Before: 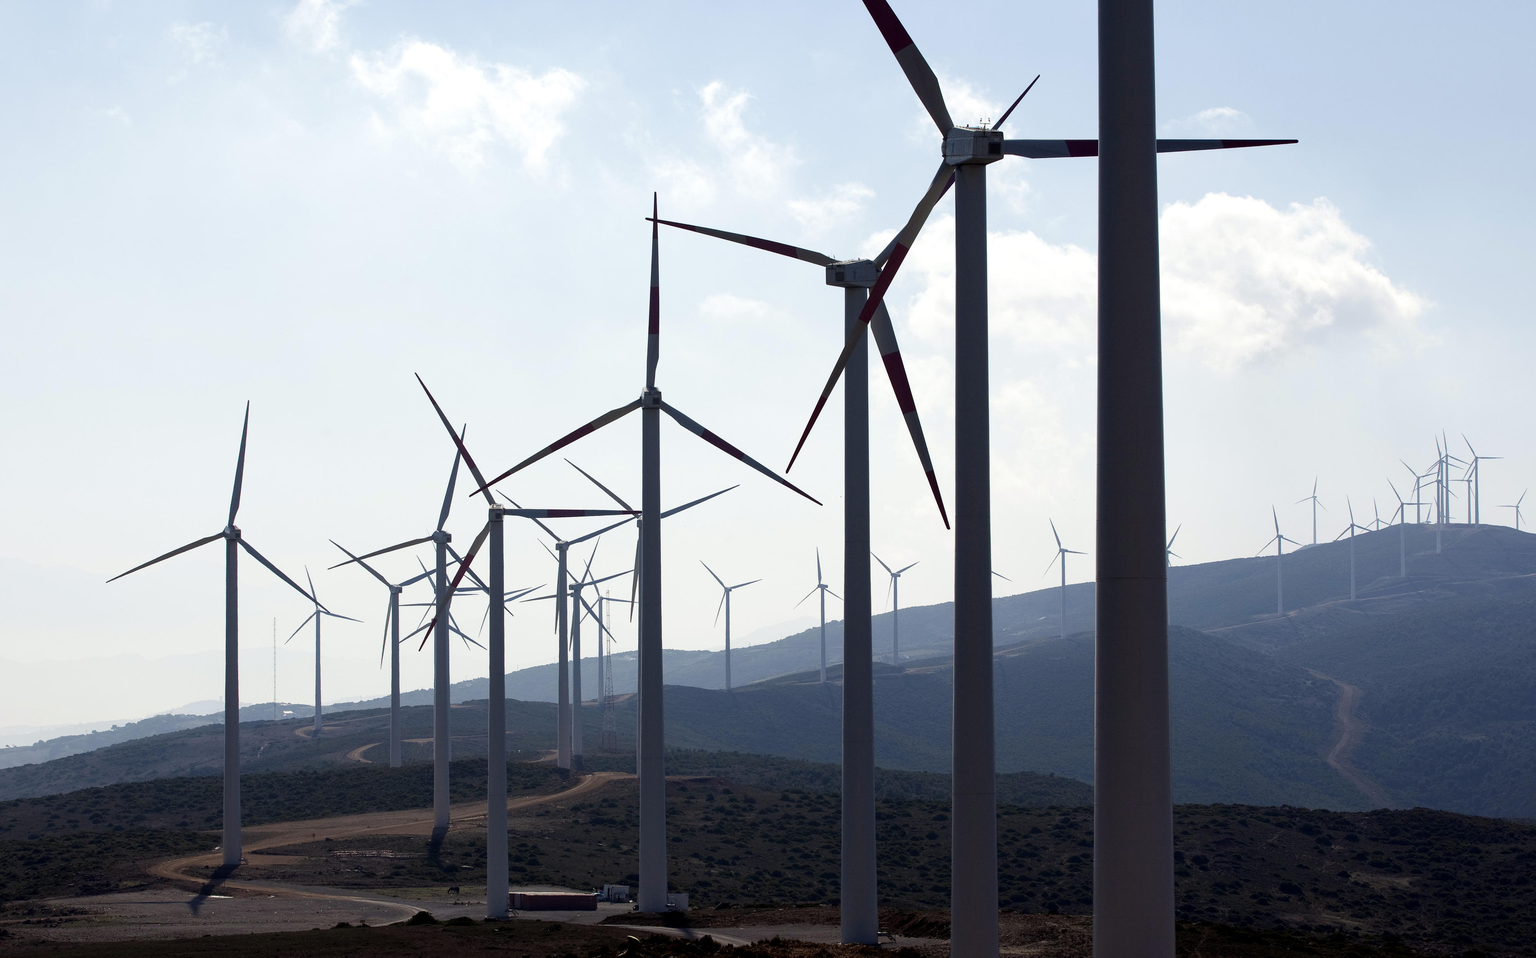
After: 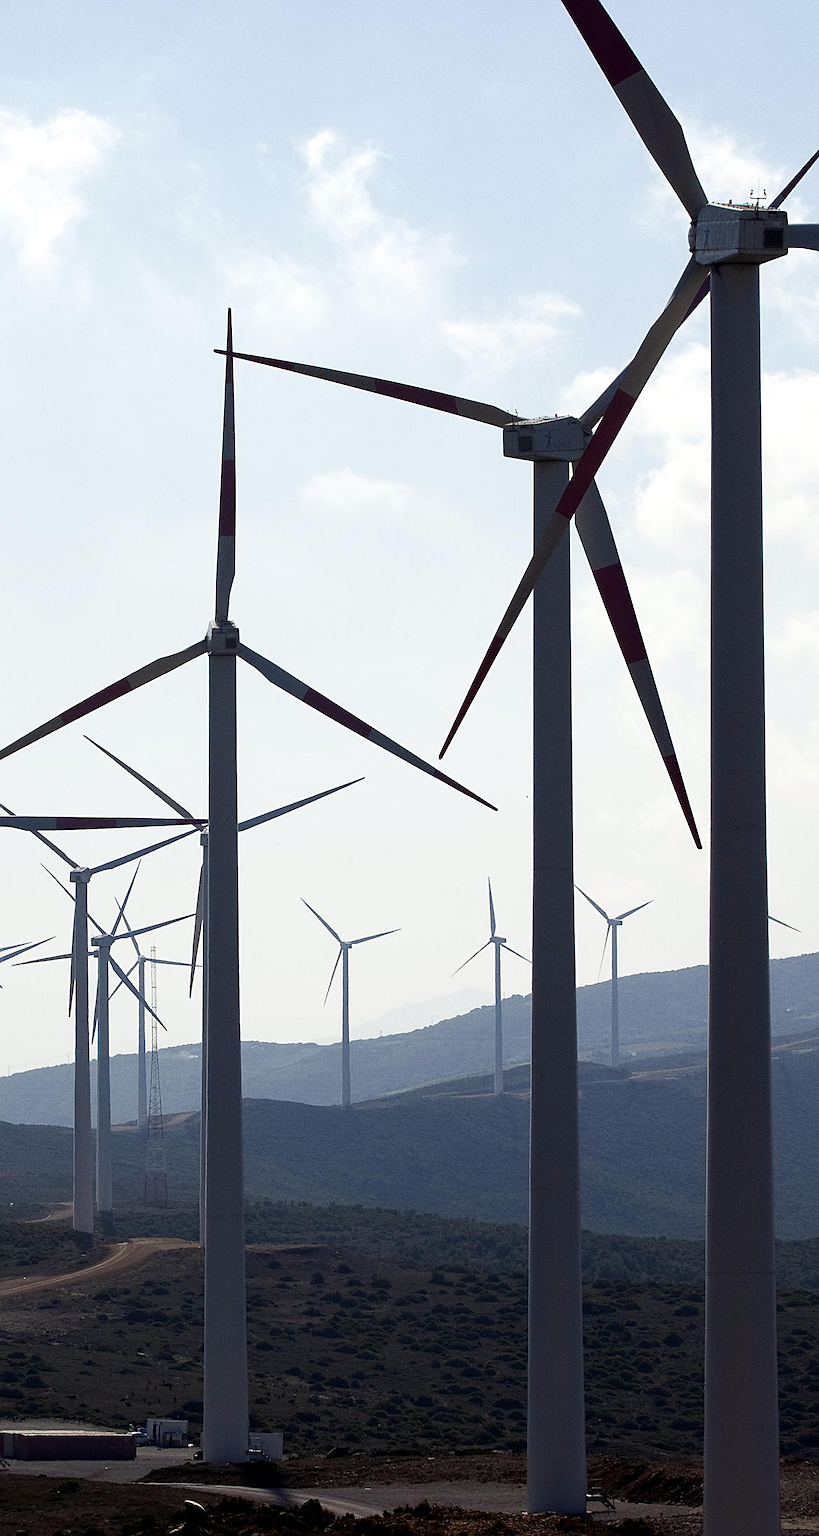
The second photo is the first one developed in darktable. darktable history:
grain: coarseness 0.09 ISO
crop: left 33.36%, right 33.36%
sharpen: on, module defaults
